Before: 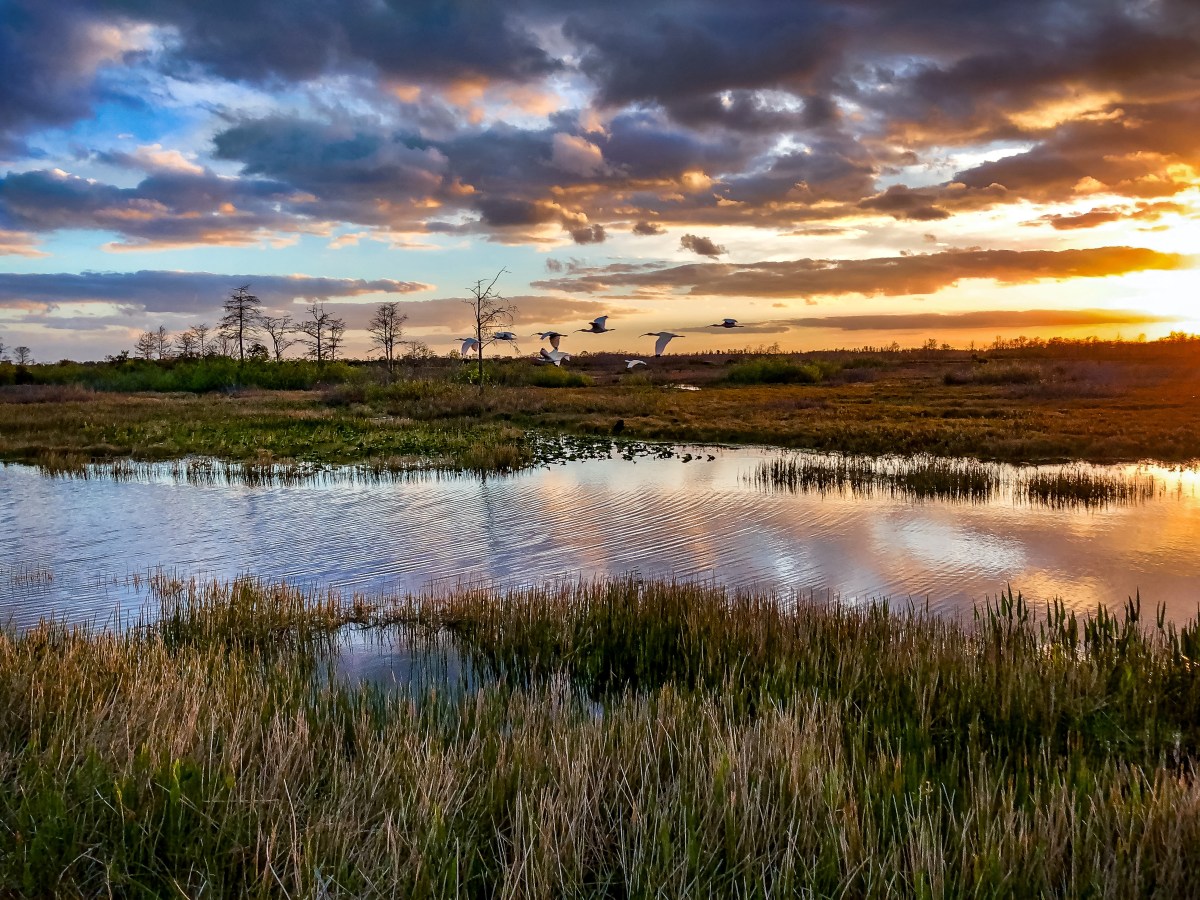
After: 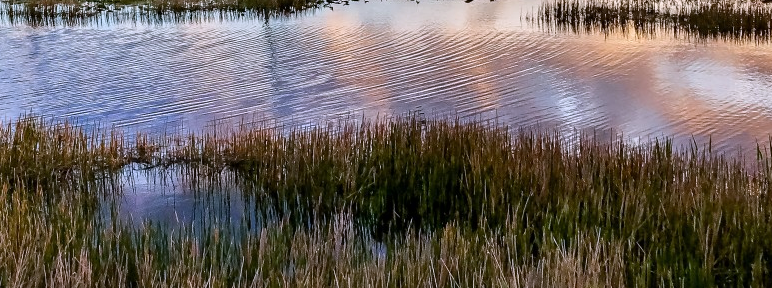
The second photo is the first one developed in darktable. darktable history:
white balance: red 1.004, blue 1.096
crop: left 18.091%, top 51.13%, right 17.525%, bottom 16.85%
